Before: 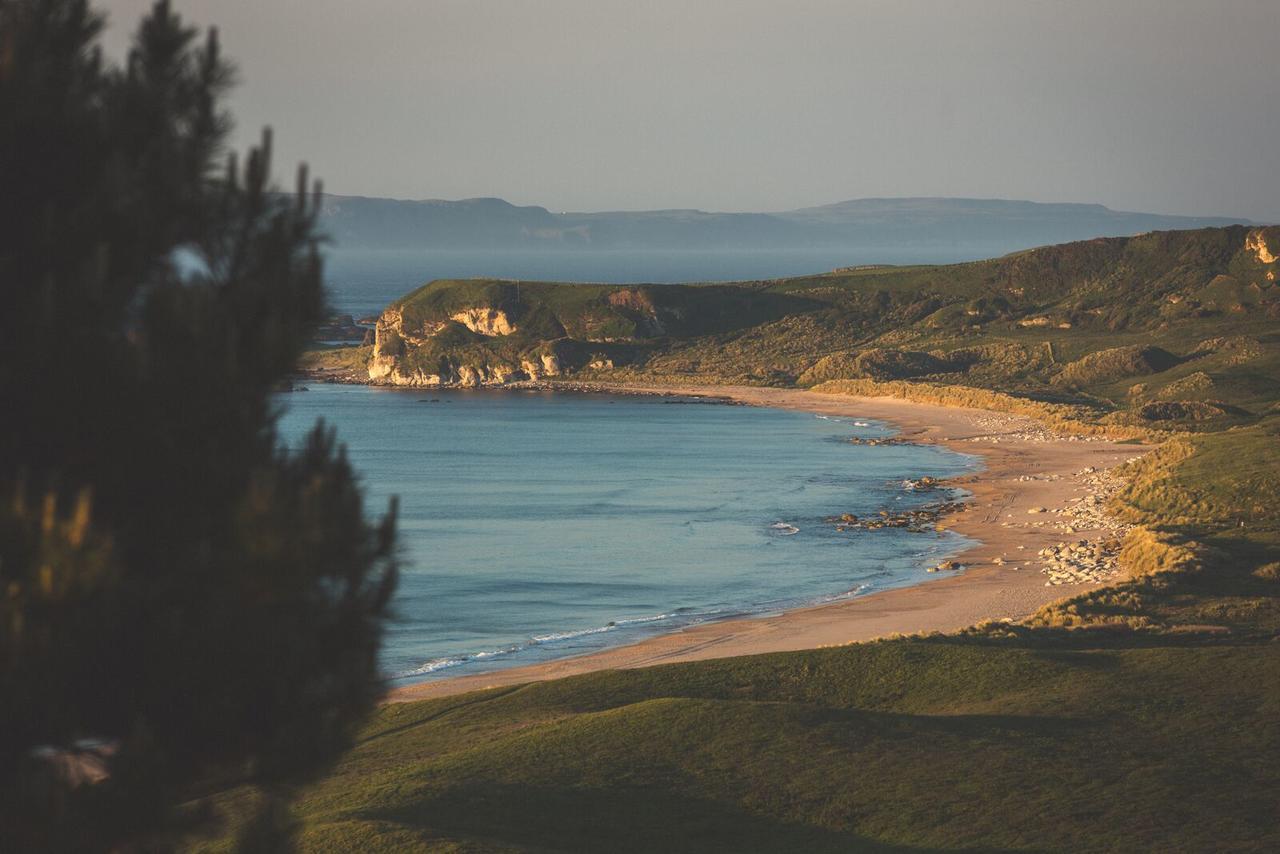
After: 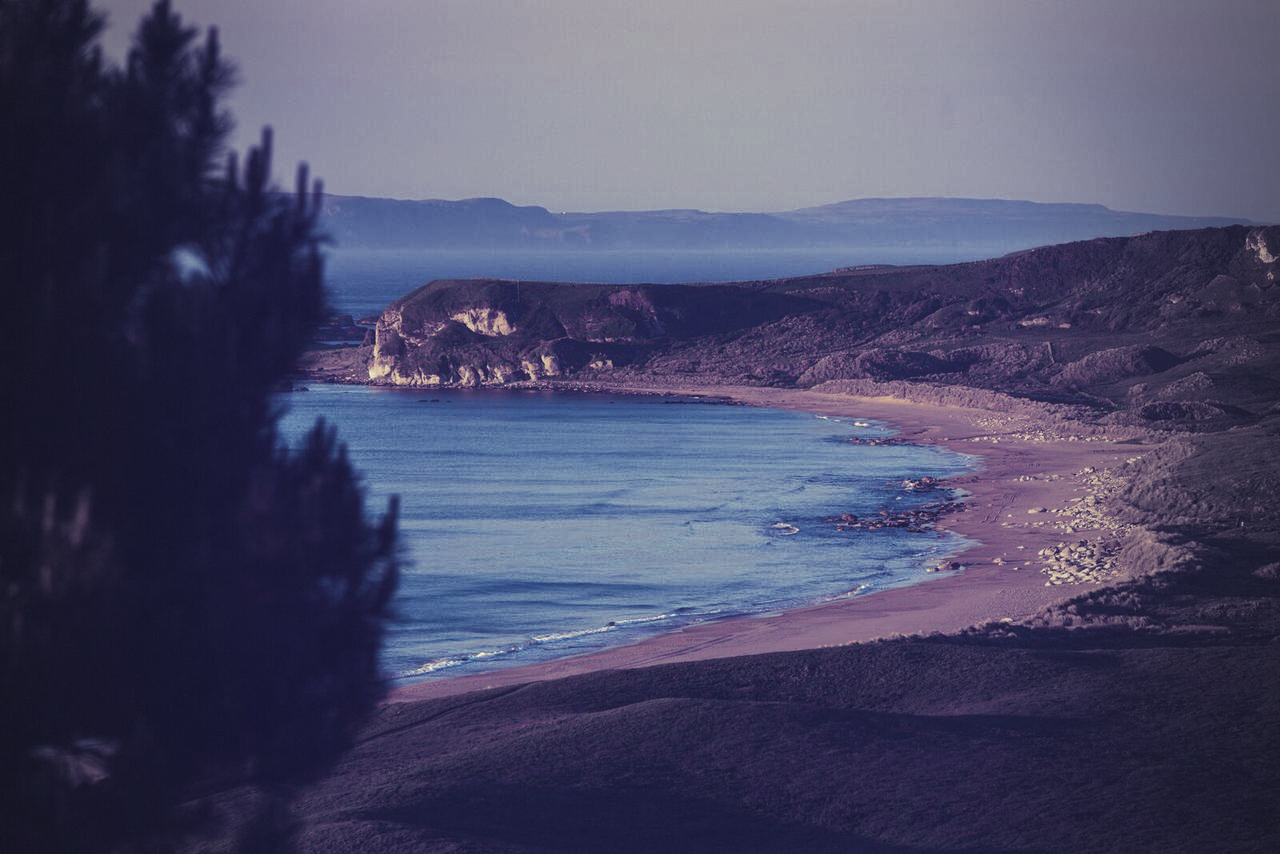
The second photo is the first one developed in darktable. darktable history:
vignetting #1: fall-off start 97%, fall-off radius 100%, width/height ratio 0.609, unbound false
bloom #2: size 23.29%, threshold 98.39%, strength 8.43%
velvia #2: strength 79.52%, mid-tones bias 0.956
lowlight vision #2: transition x [0, 0.2, 0.4, 0.6, 0.8, 1], transition y [0.885, 1.147, 0.665, 0.426, 0.396, 0.347]
monochrome #1: a 39.9, b -11.51, size 0.5
velvia #1: strength 67.07%, mid-tones bias 0.972
split-toning #1: shadows › hue 242.67°, shadows › saturation 0.733, highlights › hue 0°, highlights › saturation 0.874, balance -53.304, compress 23.79%
bloom #1: size 23.29%, threshold 98.39%, strength 8.43%
velvia: strength 67.07%, mid-tones bias 0.972
vignetting: fall-off start 97%, fall-off radius 100%, width/height ratio 0.609, unbound false
bloom: size 13.65%, threshold 98.39%, strength 4.82%
lowlight vision: transition x [0, 0.2, 0.4, 0.6, 0.8, 1], transition y [0.907, 0.966, 1.002, 0.609, 0.398, 0.347]
split-toning: shadows › hue 242.67°, shadows › saturation 0.733, highlights › hue 45.33°, highlights › saturation 0.667, balance -53.304, compress 21.15%
